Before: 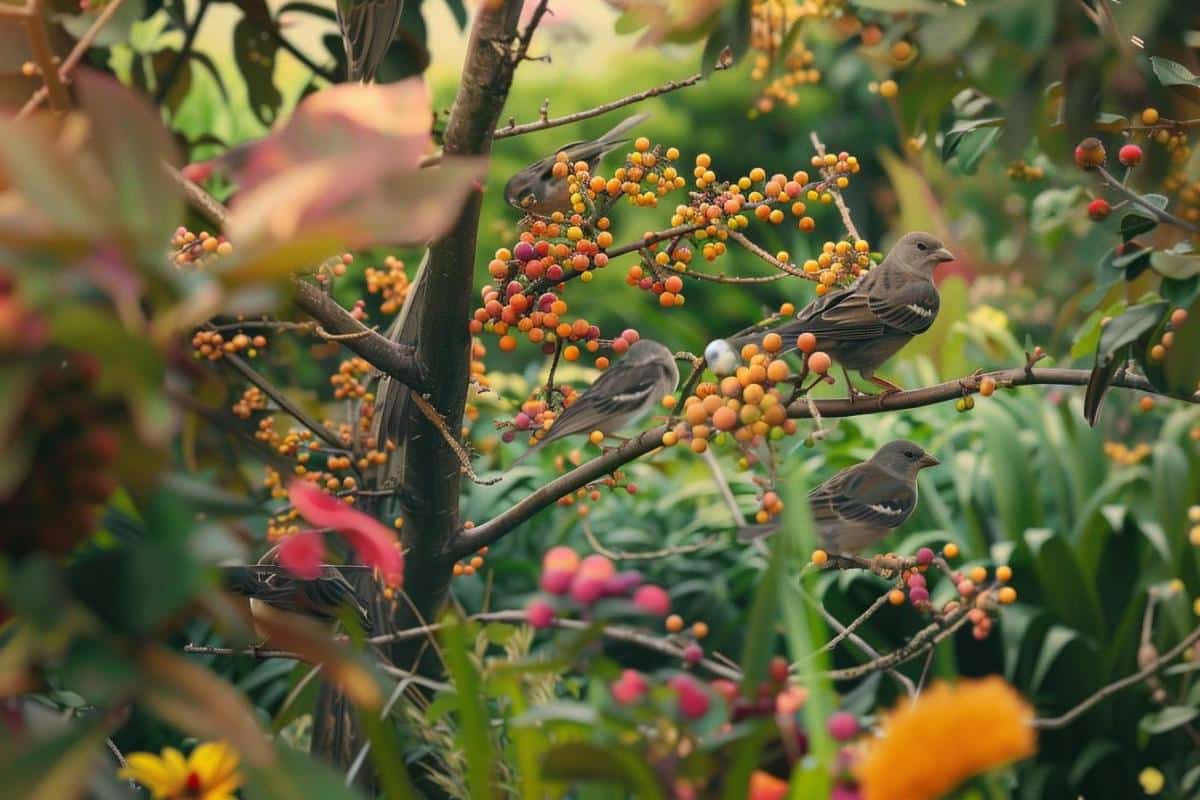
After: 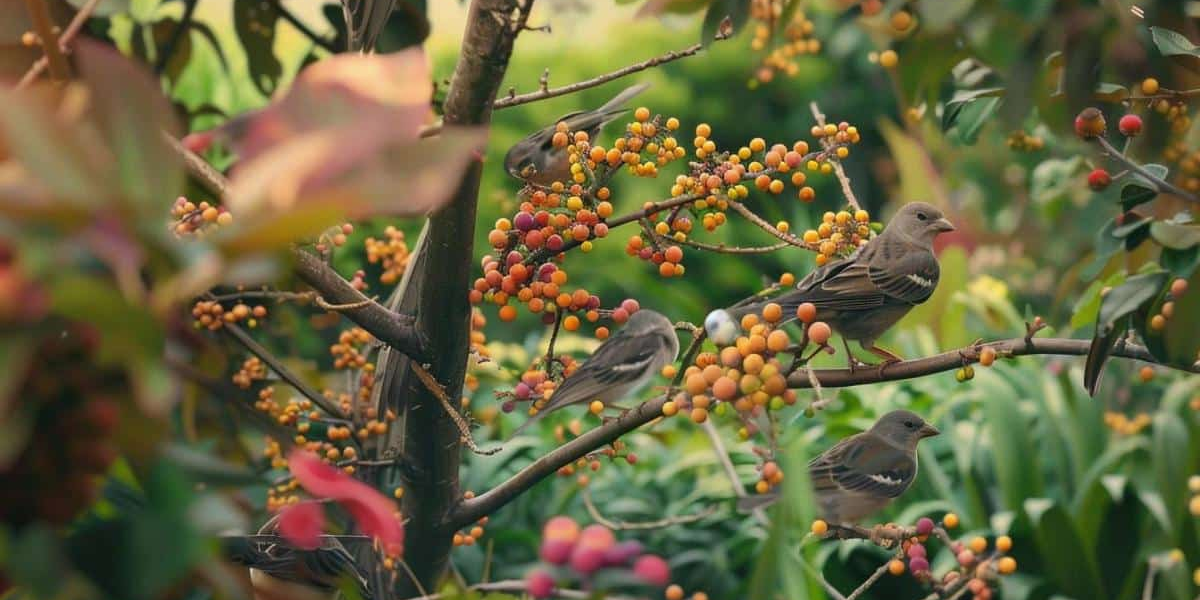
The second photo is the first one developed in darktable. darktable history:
crop: top 3.857%, bottom 21.132%
color zones: curves: ch0 [(0.068, 0.464) (0.25, 0.5) (0.48, 0.508) (0.75, 0.536) (0.886, 0.476) (0.967, 0.456)]; ch1 [(0.066, 0.456) (0.25, 0.5) (0.616, 0.508) (0.746, 0.56) (0.934, 0.444)]
